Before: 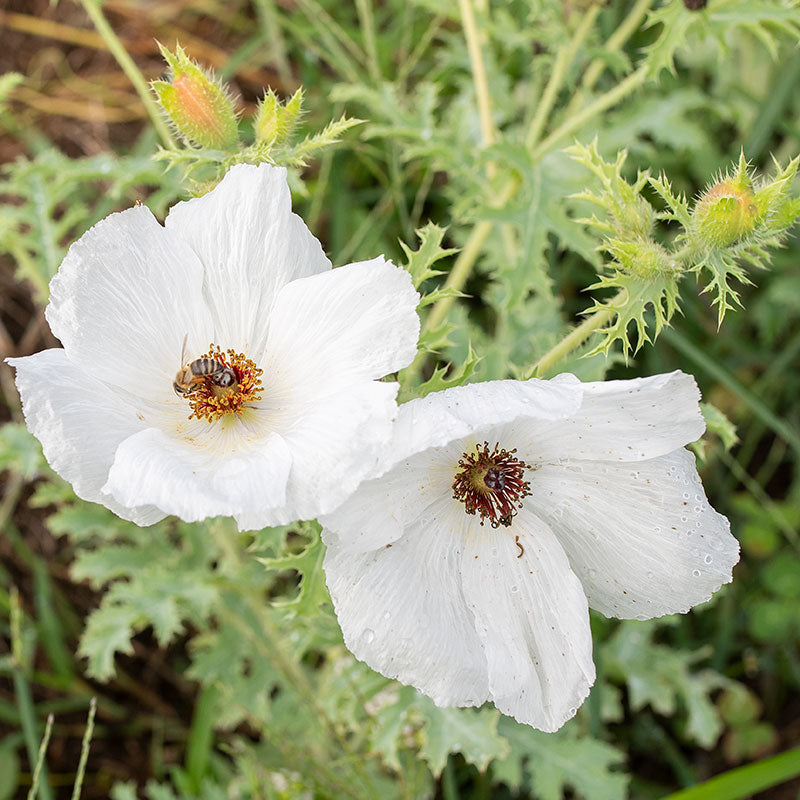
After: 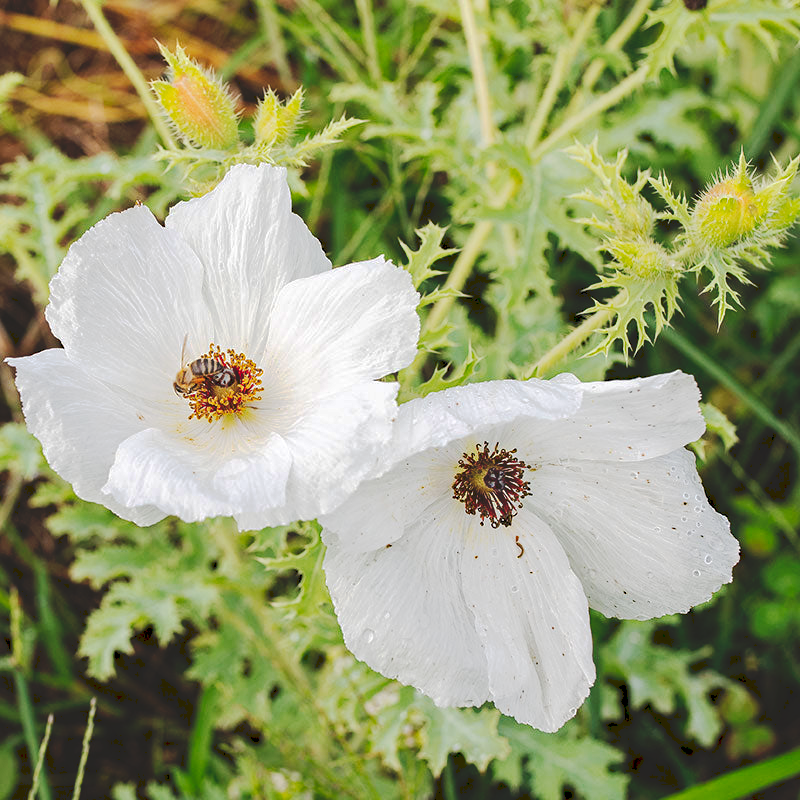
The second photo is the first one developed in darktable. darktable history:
tone equalizer: on, module defaults
tone curve: curves: ch0 [(0, 0) (0.003, 0.132) (0.011, 0.136) (0.025, 0.14) (0.044, 0.147) (0.069, 0.149) (0.1, 0.156) (0.136, 0.163) (0.177, 0.177) (0.224, 0.2) (0.277, 0.251) (0.335, 0.311) (0.399, 0.387) (0.468, 0.487) (0.543, 0.585) (0.623, 0.675) (0.709, 0.742) (0.801, 0.81) (0.898, 0.867) (1, 1)], preserve colors none
haze removal: strength 0.29, distance 0.25, compatibility mode true, adaptive false
